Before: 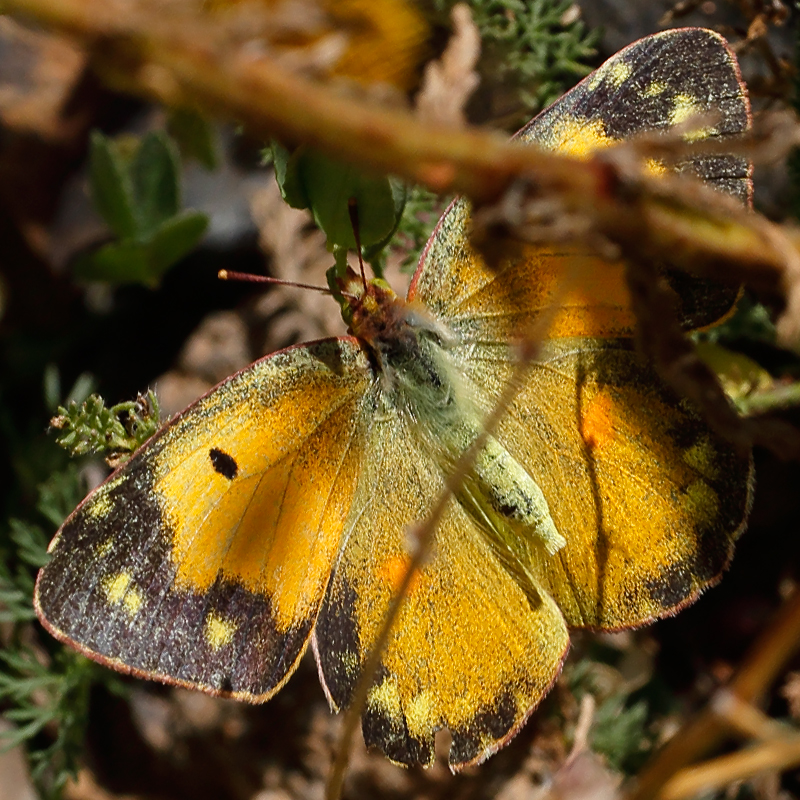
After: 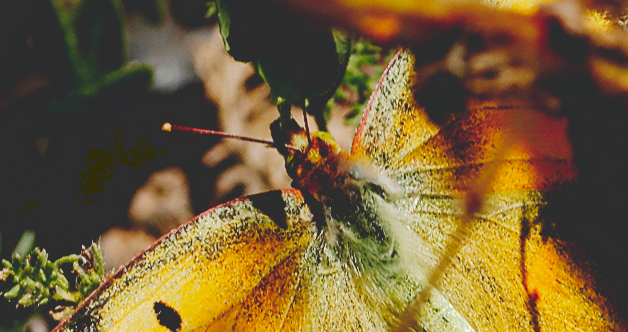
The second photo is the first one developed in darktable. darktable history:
tone curve: curves: ch0 [(0, 0) (0.003, 0.185) (0.011, 0.185) (0.025, 0.187) (0.044, 0.185) (0.069, 0.185) (0.1, 0.18) (0.136, 0.18) (0.177, 0.179) (0.224, 0.202) (0.277, 0.252) (0.335, 0.343) (0.399, 0.452) (0.468, 0.553) (0.543, 0.643) (0.623, 0.717) (0.709, 0.778) (0.801, 0.82) (0.898, 0.856) (1, 1)], preserve colors none
rotate and perspective: automatic cropping original format, crop left 0, crop top 0
crop: left 7.036%, top 18.398%, right 14.379%, bottom 40.043%
